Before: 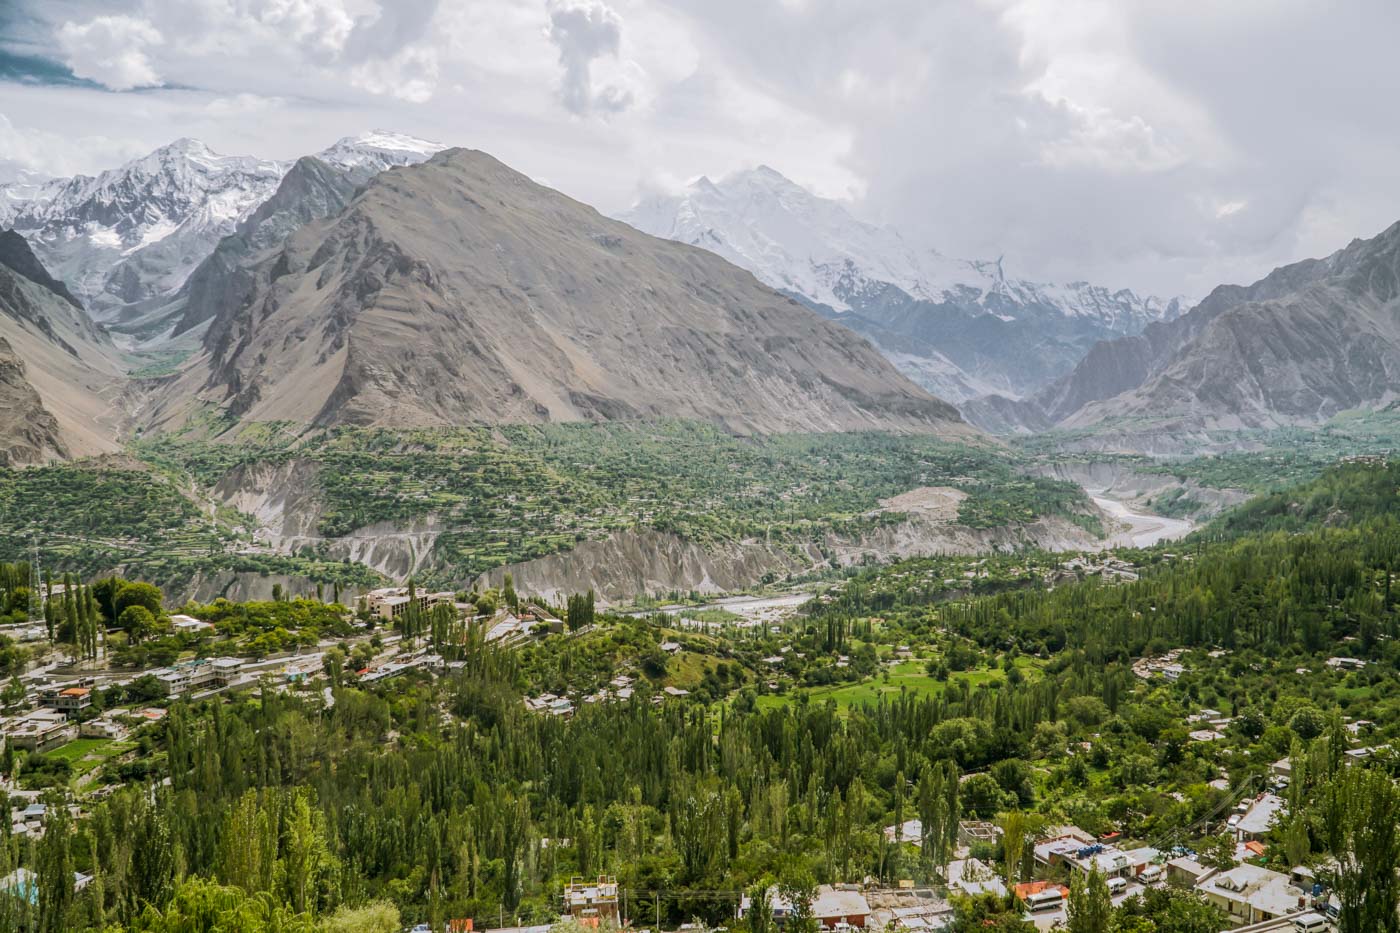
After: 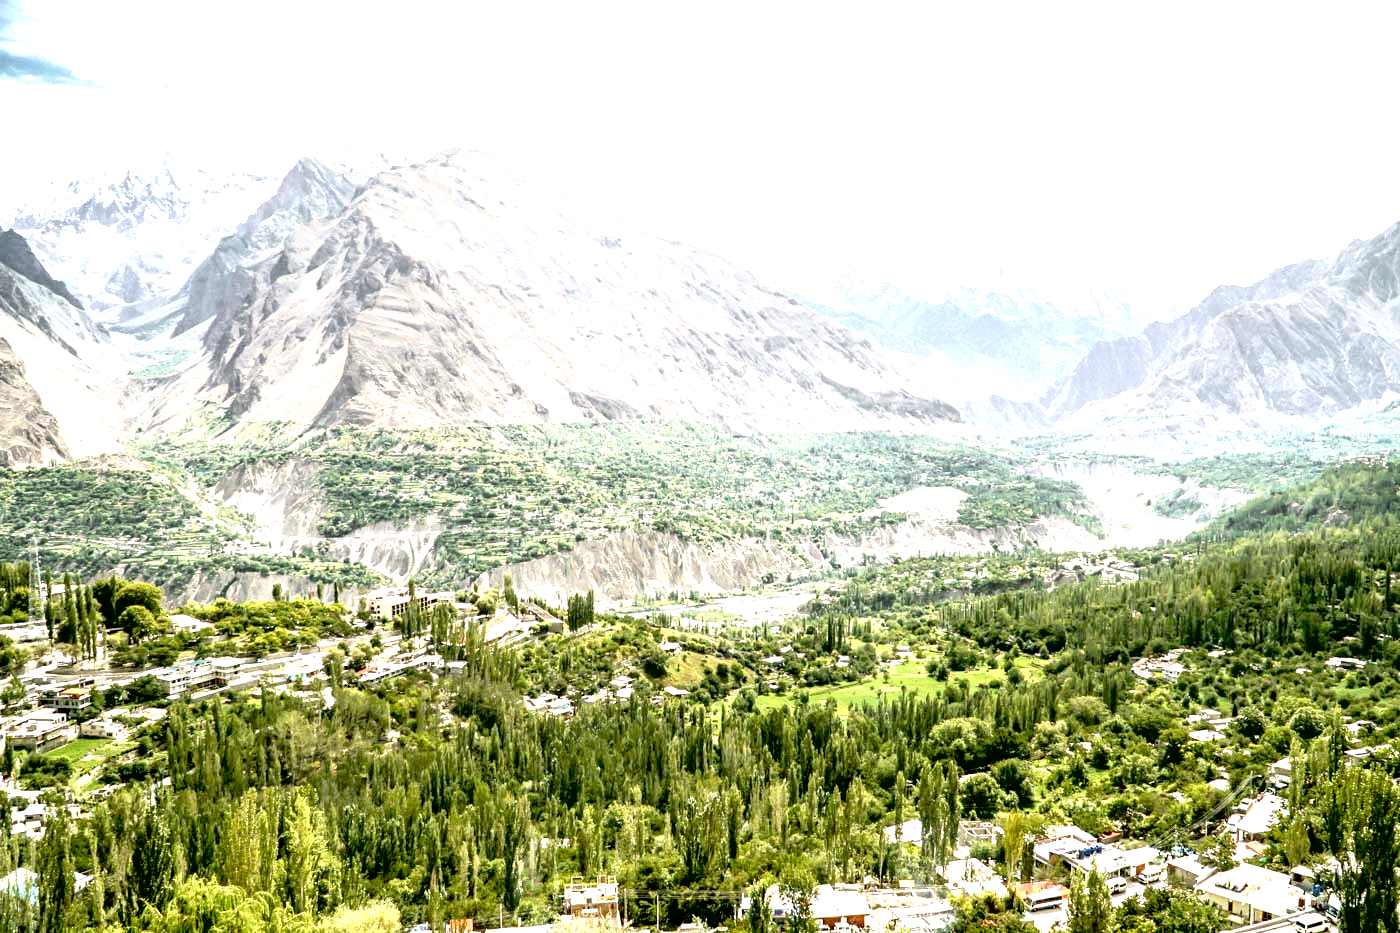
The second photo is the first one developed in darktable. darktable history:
contrast brightness saturation: contrast 0.099, saturation -0.285
exposure: black level correction 0.015, exposure 1.775 EV, compensate highlight preservation false
